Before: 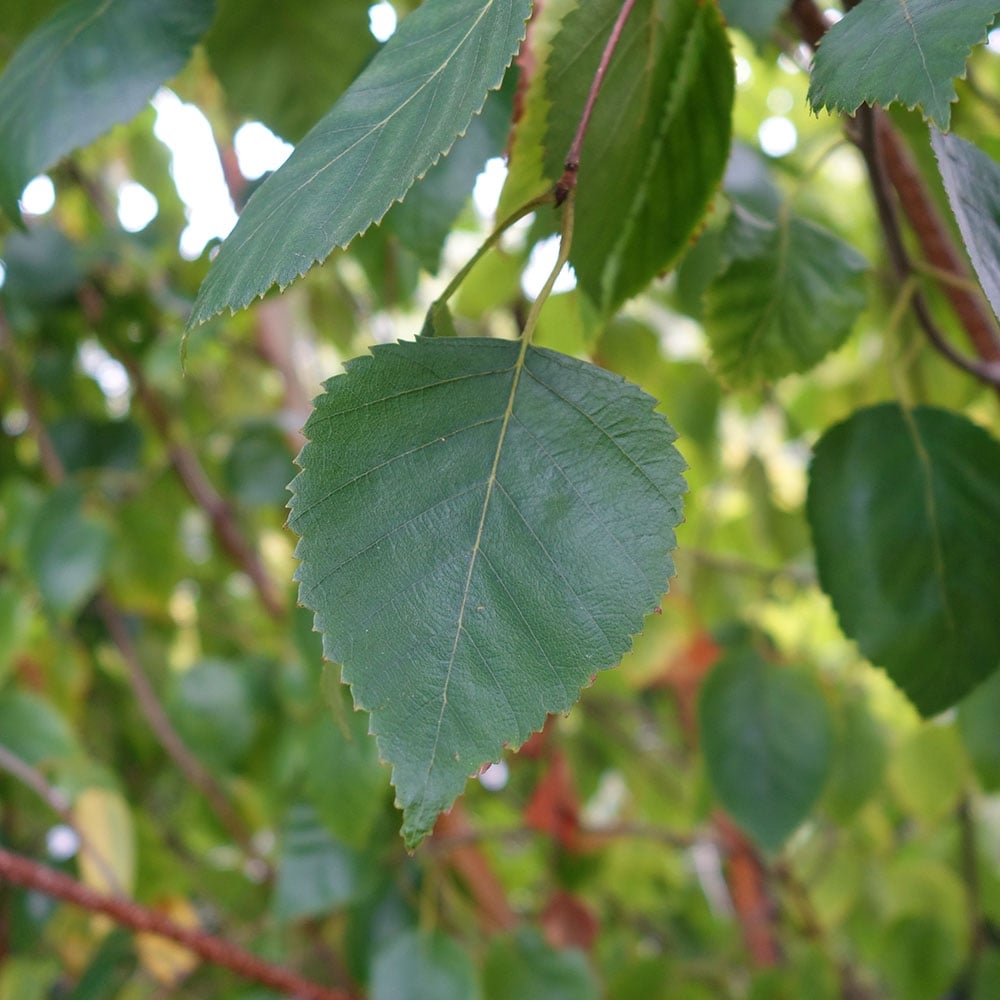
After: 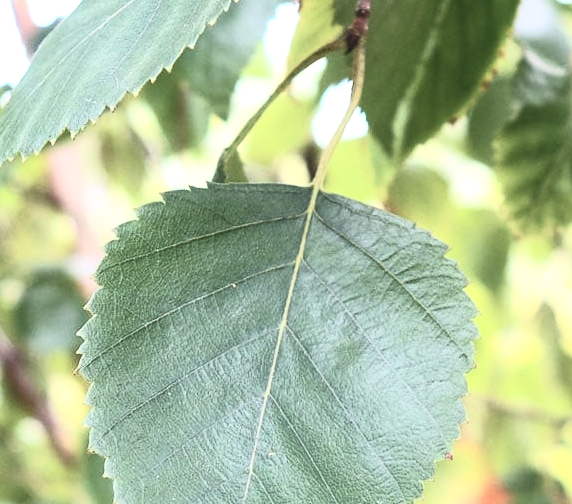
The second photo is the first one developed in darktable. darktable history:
crop: left 20.932%, top 15.471%, right 21.848%, bottom 34.081%
contrast brightness saturation: contrast 0.43, brightness 0.56, saturation -0.19
tone equalizer: -8 EV -0.75 EV, -7 EV -0.7 EV, -6 EV -0.6 EV, -5 EV -0.4 EV, -3 EV 0.4 EV, -2 EV 0.6 EV, -1 EV 0.7 EV, +0 EV 0.75 EV, edges refinement/feathering 500, mask exposure compensation -1.57 EV, preserve details no
